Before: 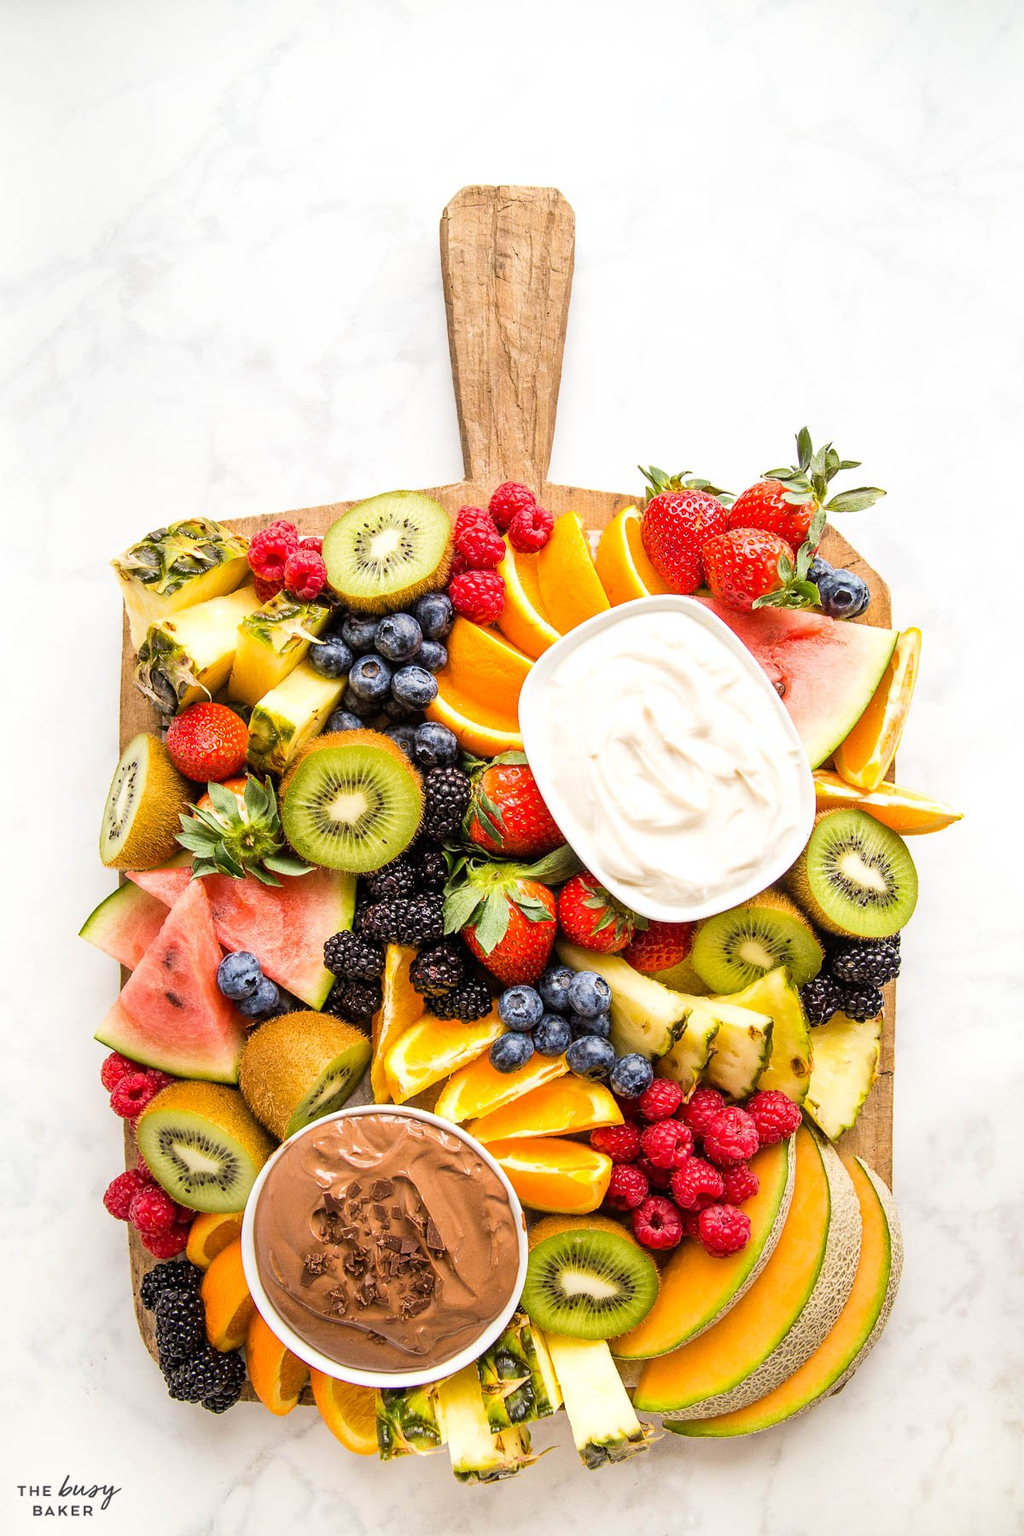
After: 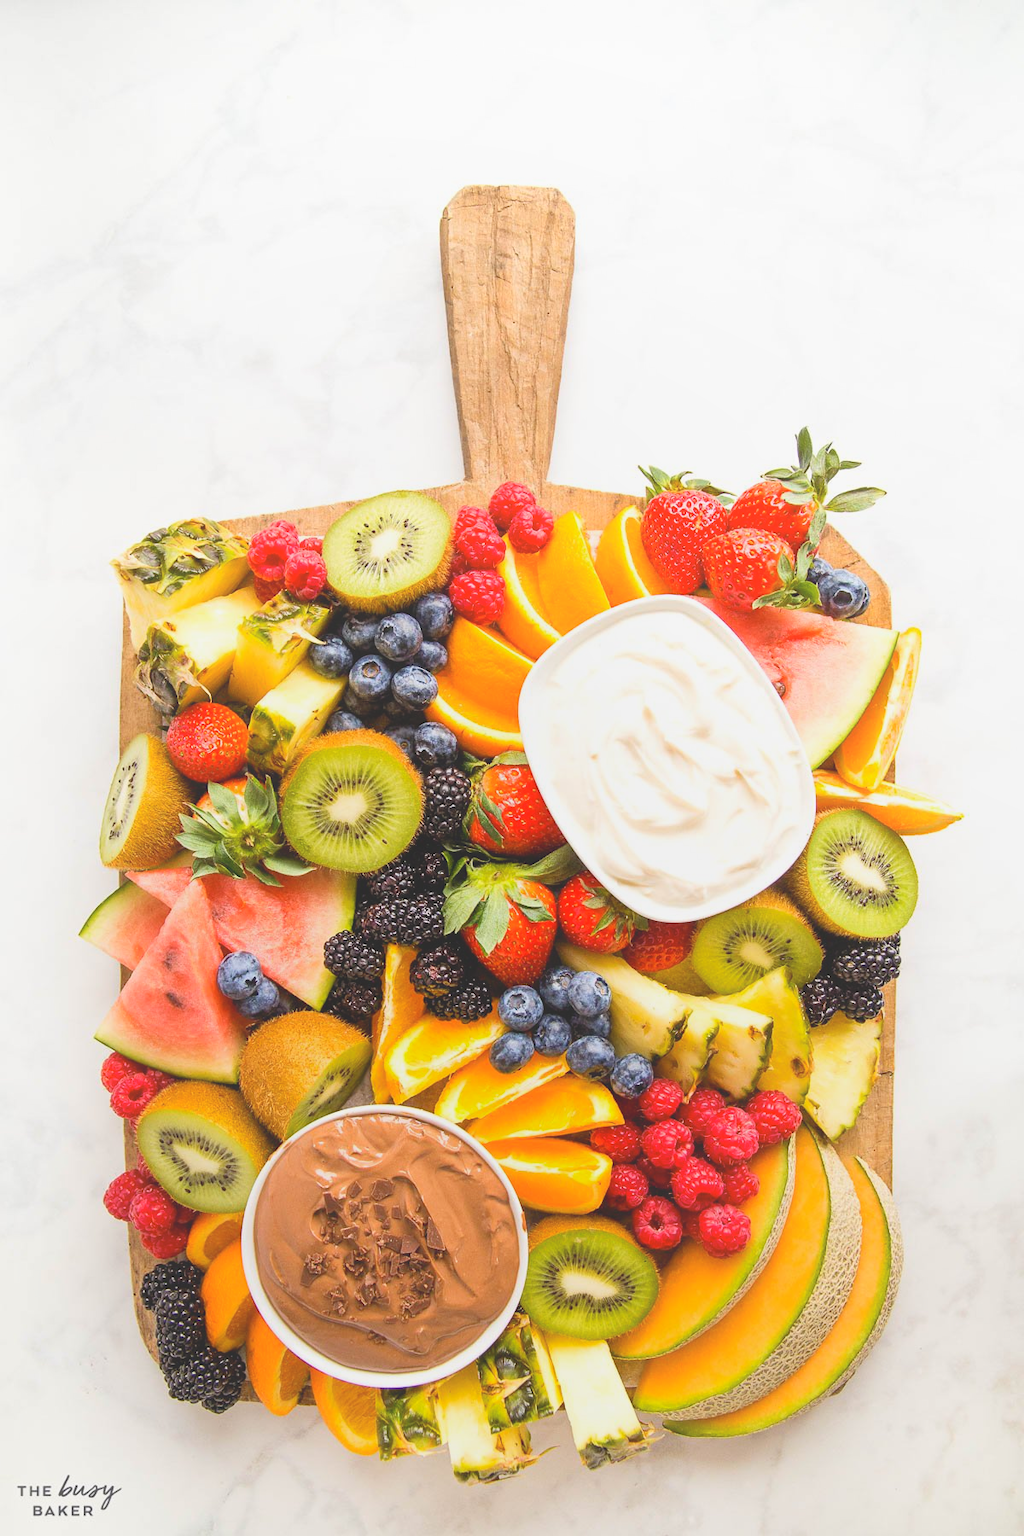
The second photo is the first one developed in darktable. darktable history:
local contrast: detail 69%
